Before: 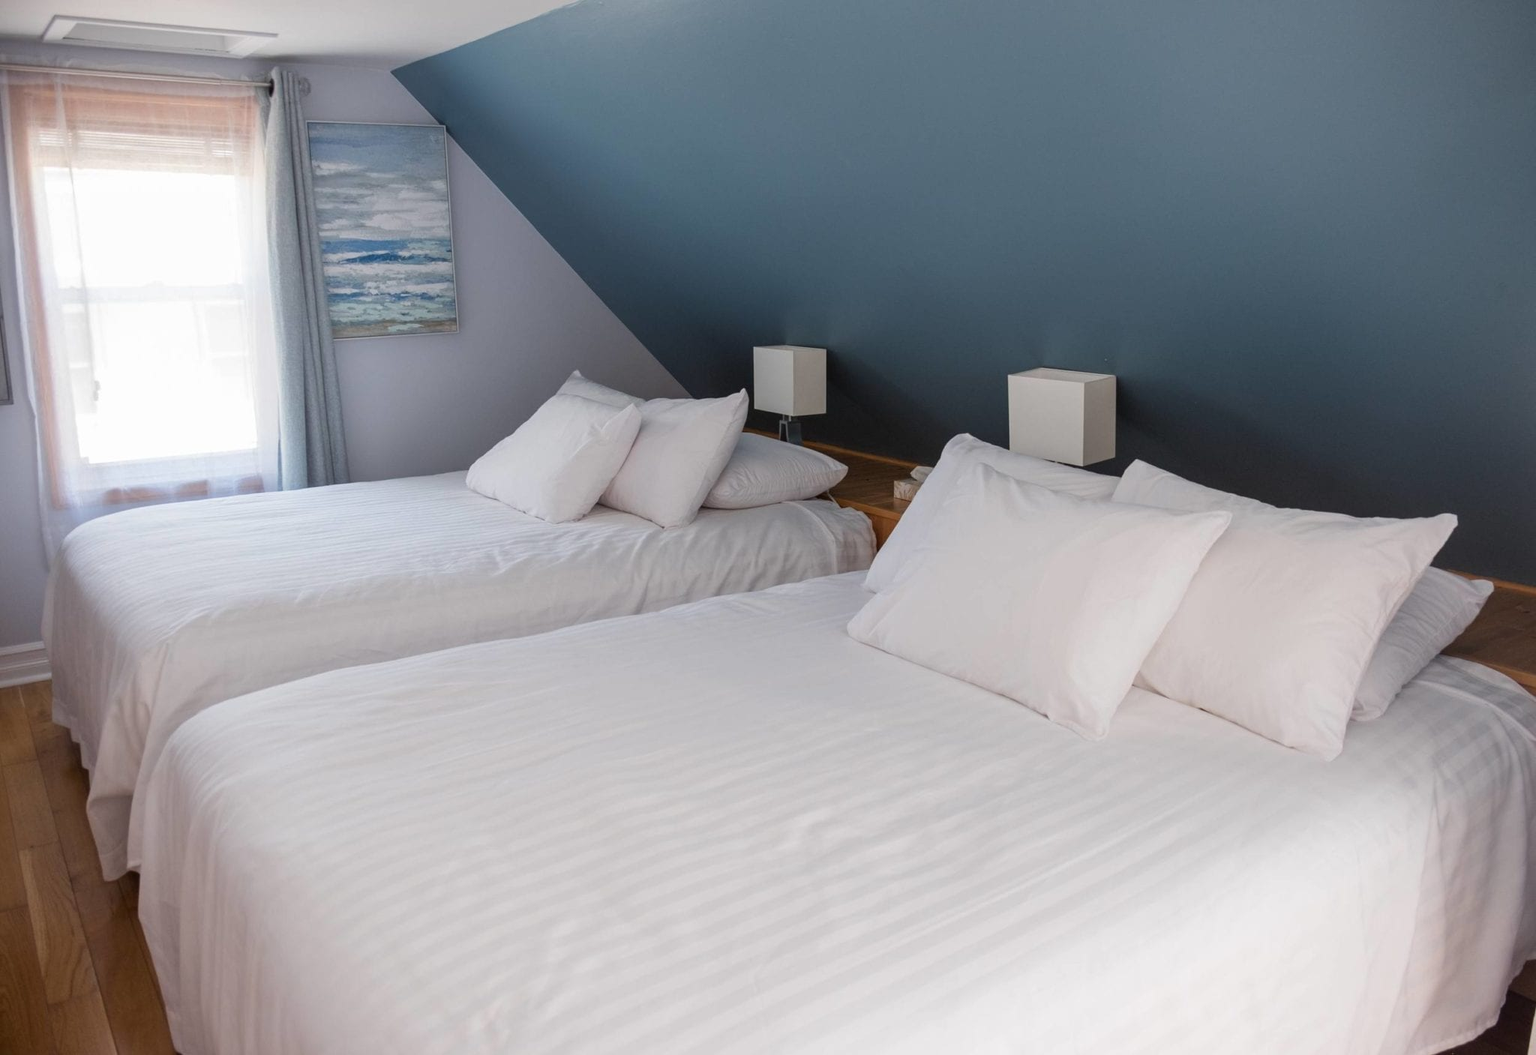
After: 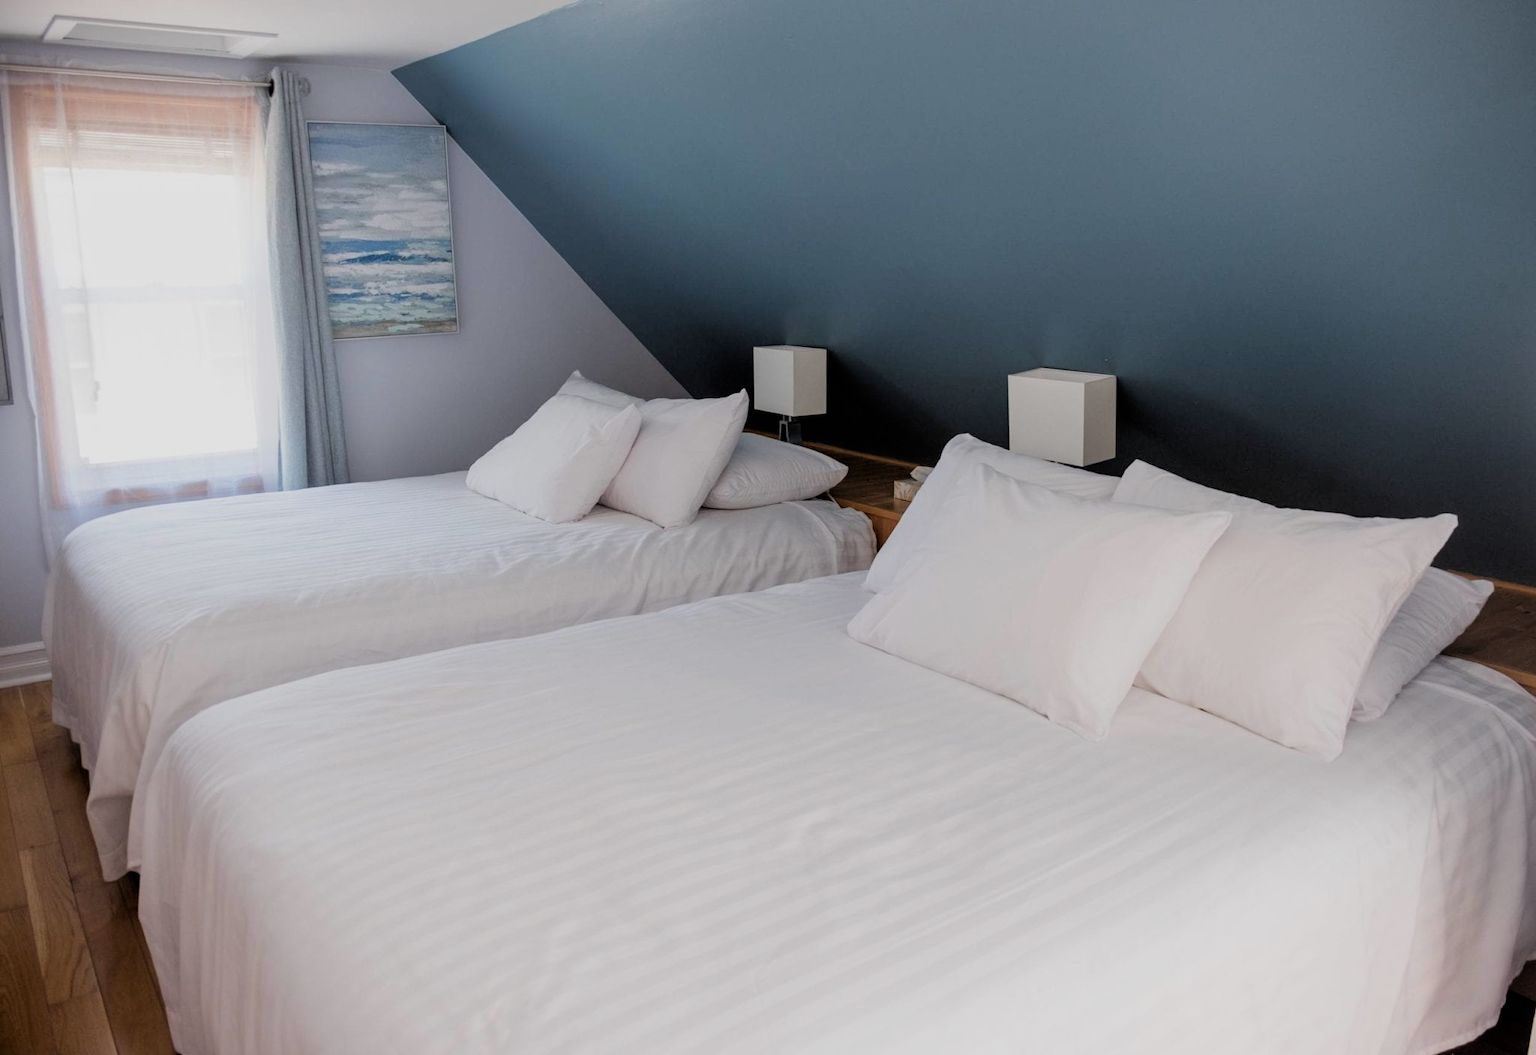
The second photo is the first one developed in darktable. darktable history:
filmic rgb: black relative exposure -7.76 EV, white relative exposure 4.38 EV, threshold 5.97 EV, target black luminance 0%, hardness 3.75, latitude 50.85%, contrast 1.077, highlights saturation mix 9.29%, shadows ↔ highlights balance -0.279%, enable highlight reconstruction true
